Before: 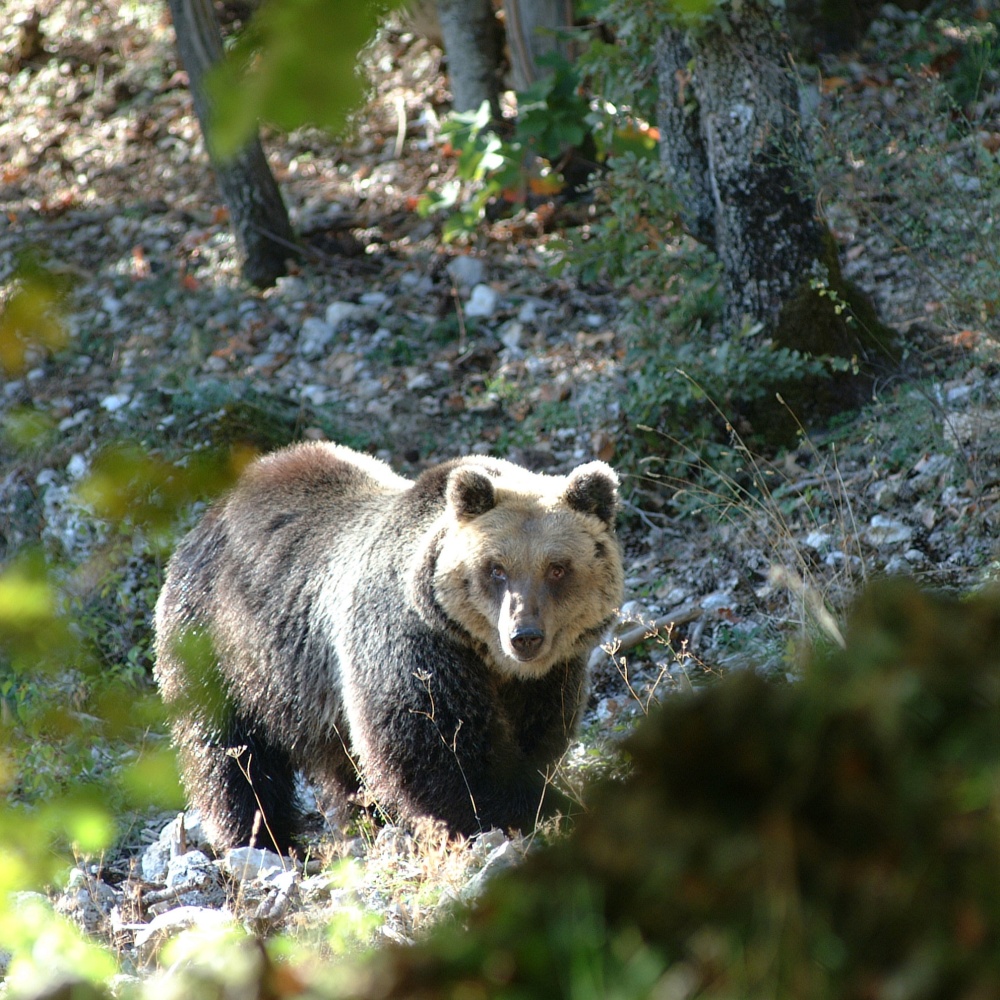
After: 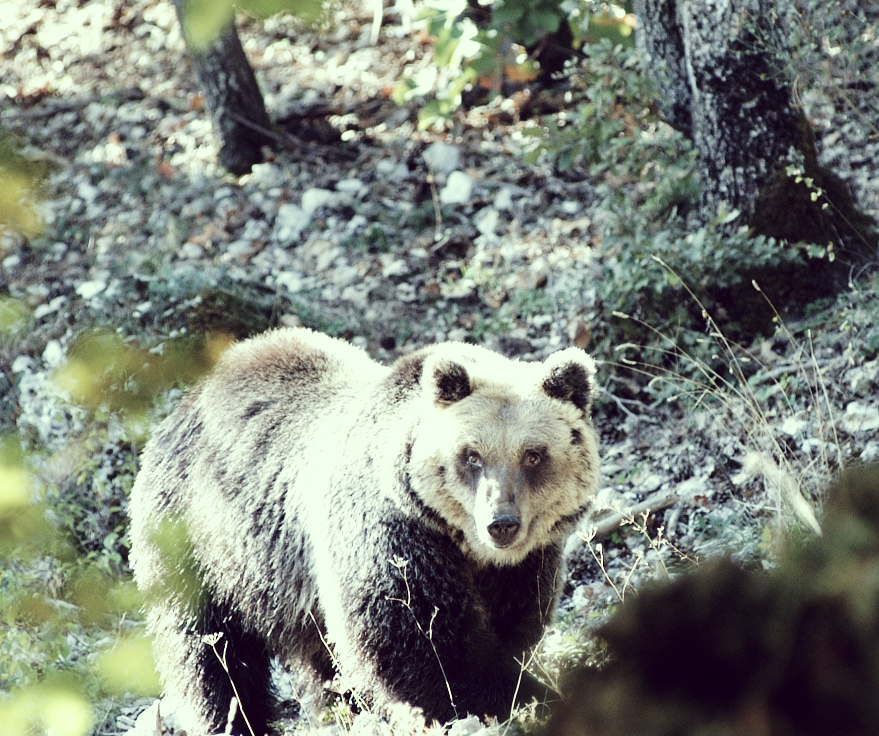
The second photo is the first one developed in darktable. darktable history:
crop and rotate: left 2.425%, top 11.305%, right 9.6%, bottom 15.08%
base curve: curves: ch0 [(0, 0) (0.007, 0.004) (0.027, 0.03) (0.046, 0.07) (0.207, 0.54) (0.442, 0.872) (0.673, 0.972) (1, 1)], preserve colors none
color correction: highlights a* -20.17, highlights b* 20.27, shadows a* 20.03, shadows b* -20.46, saturation 0.43
